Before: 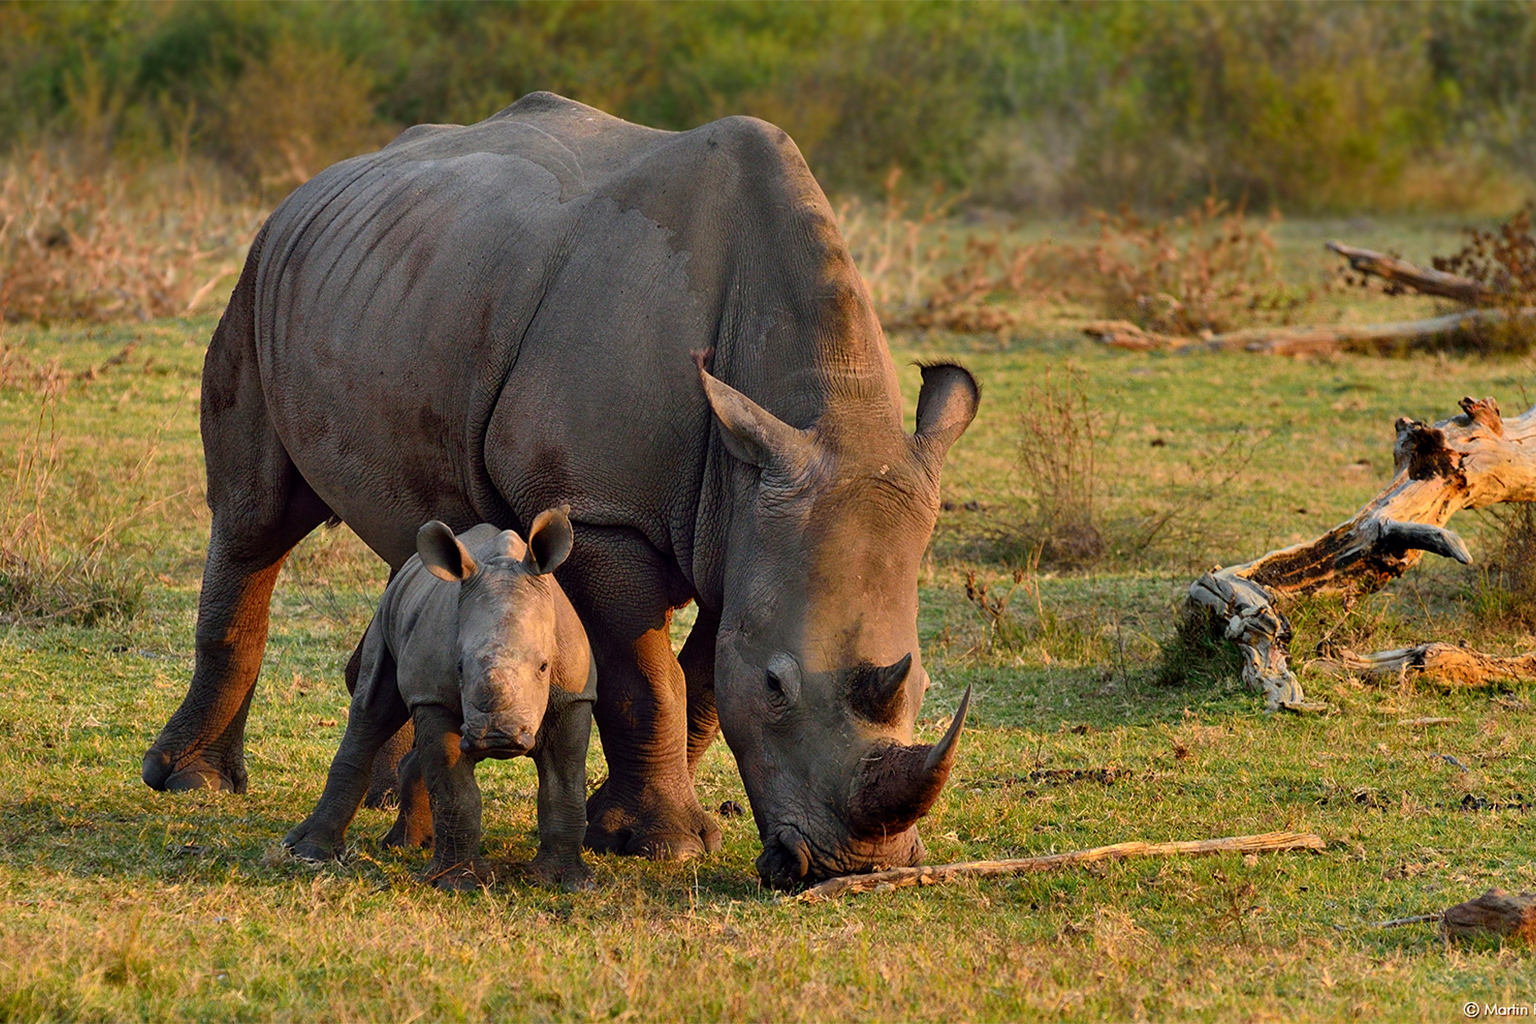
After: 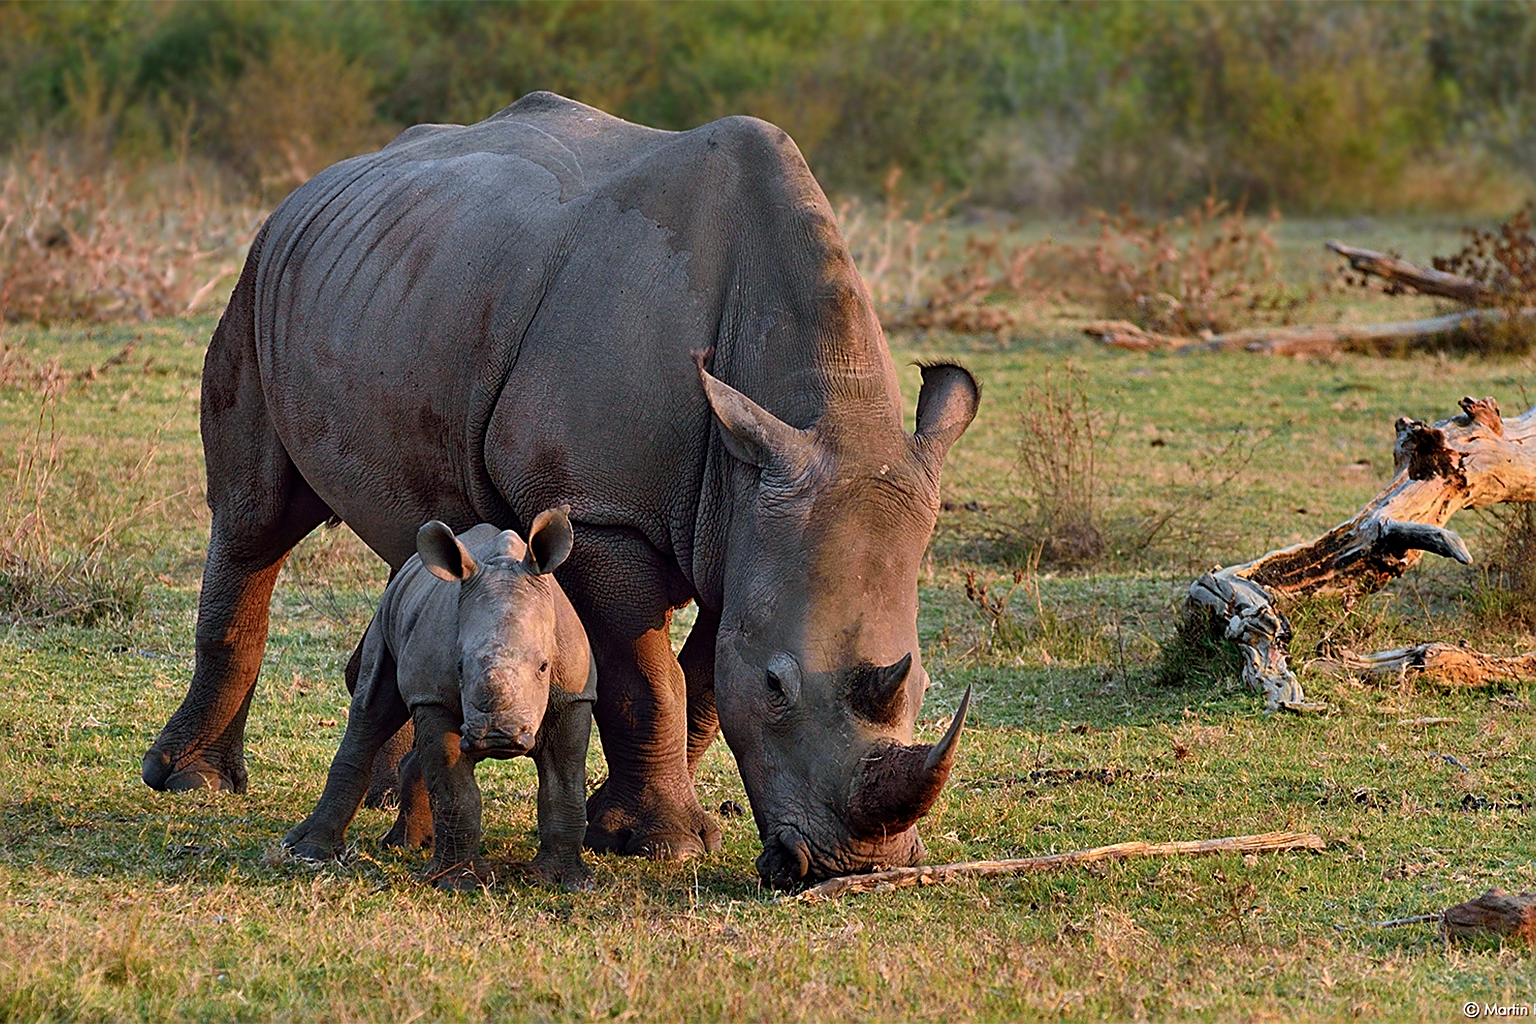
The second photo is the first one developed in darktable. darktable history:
sharpen: amount 0.575
color correction: highlights a* -2.24, highlights b* -18.1
